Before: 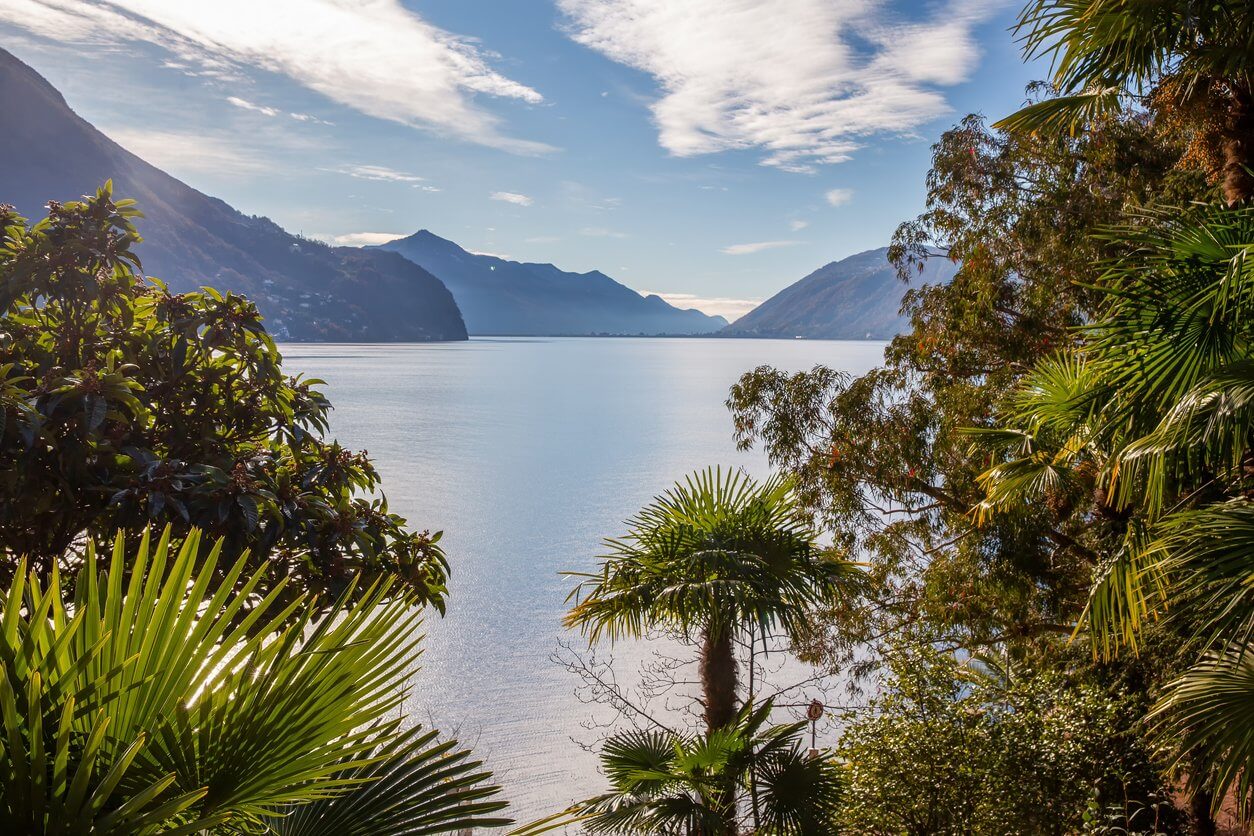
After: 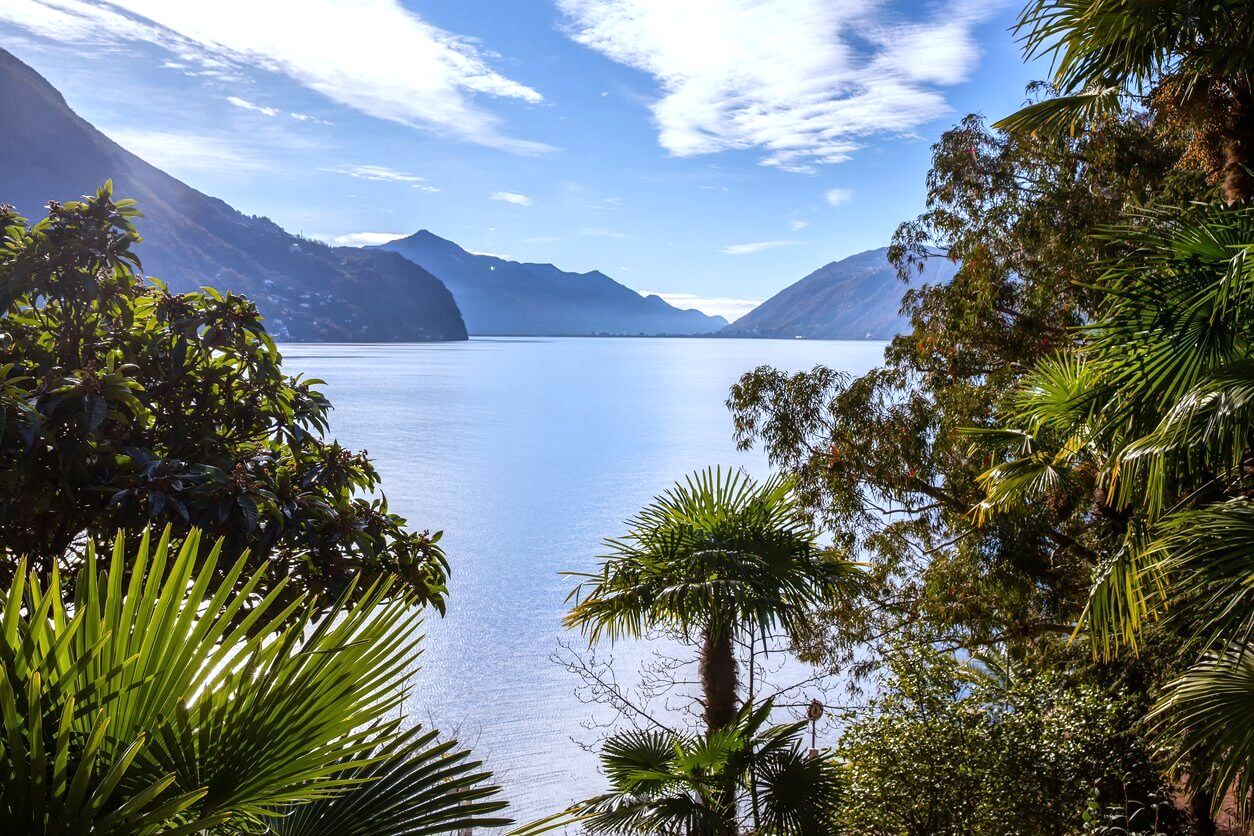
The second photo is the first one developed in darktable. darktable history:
tone equalizer: -8 EV -0.417 EV, -7 EV -0.389 EV, -6 EV -0.333 EV, -5 EV -0.222 EV, -3 EV 0.222 EV, -2 EV 0.333 EV, -1 EV 0.389 EV, +0 EV 0.417 EV, edges refinement/feathering 500, mask exposure compensation -1.57 EV, preserve details no
white balance: red 0.926, green 1.003, blue 1.133
